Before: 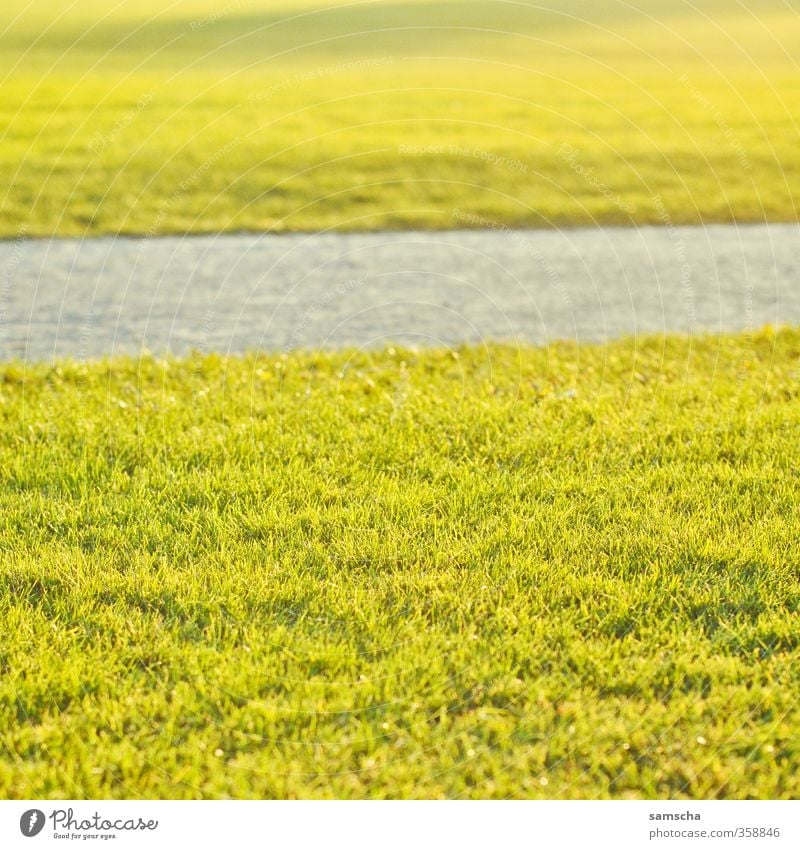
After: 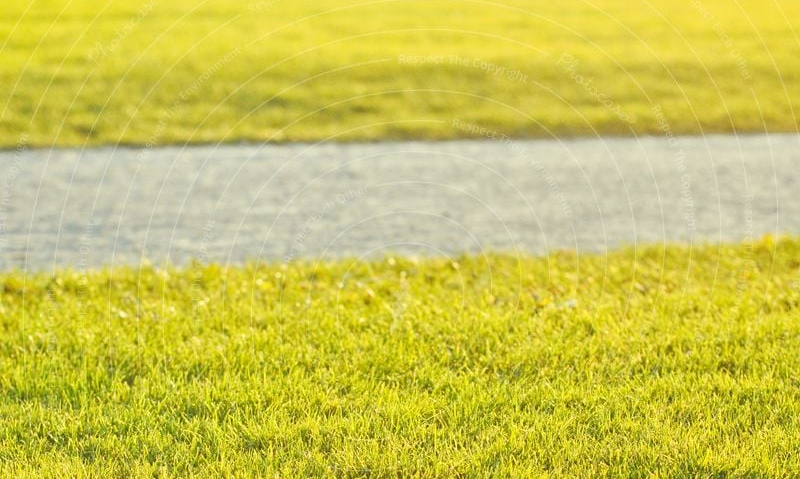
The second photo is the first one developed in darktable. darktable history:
crop and rotate: top 10.607%, bottom 32.861%
contrast equalizer: octaves 7, y [[0.5, 0.5, 0.472, 0.5, 0.5, 0.5], [0.5 ×6], [0.5 ×6], [0 ×6], [0 ×6]], mix 0.592
